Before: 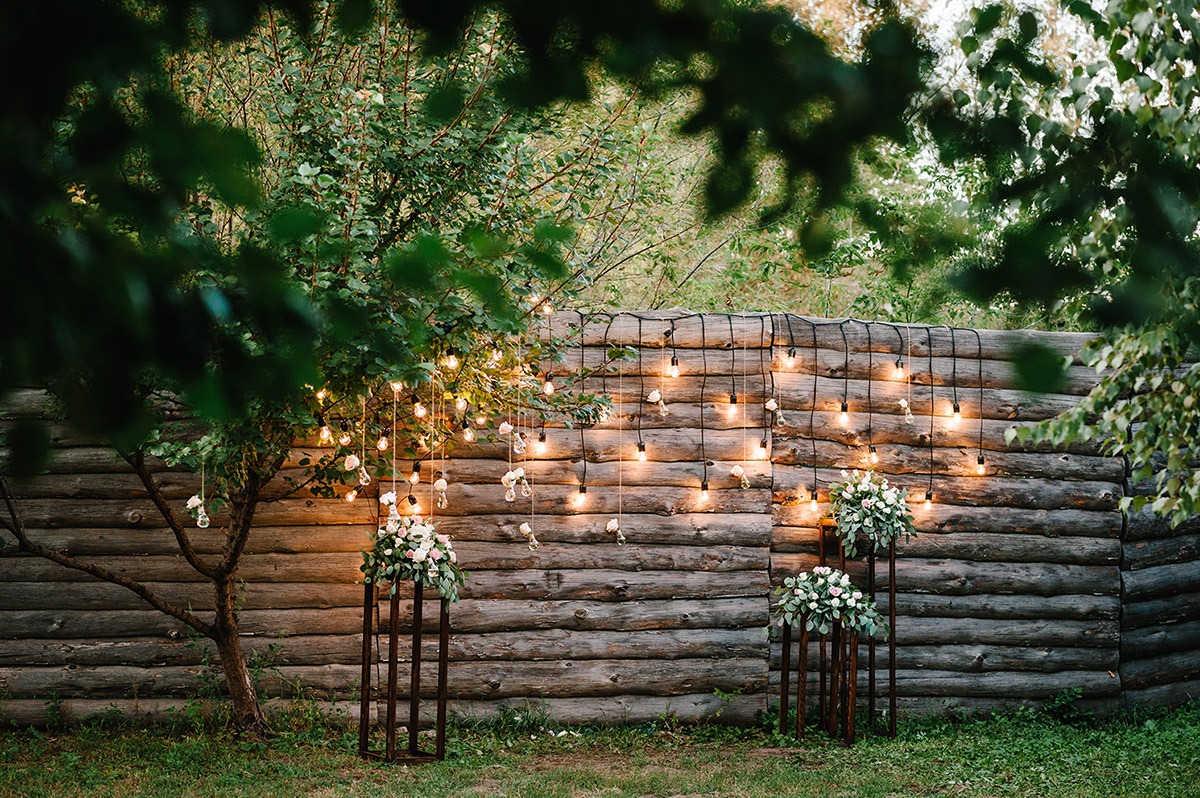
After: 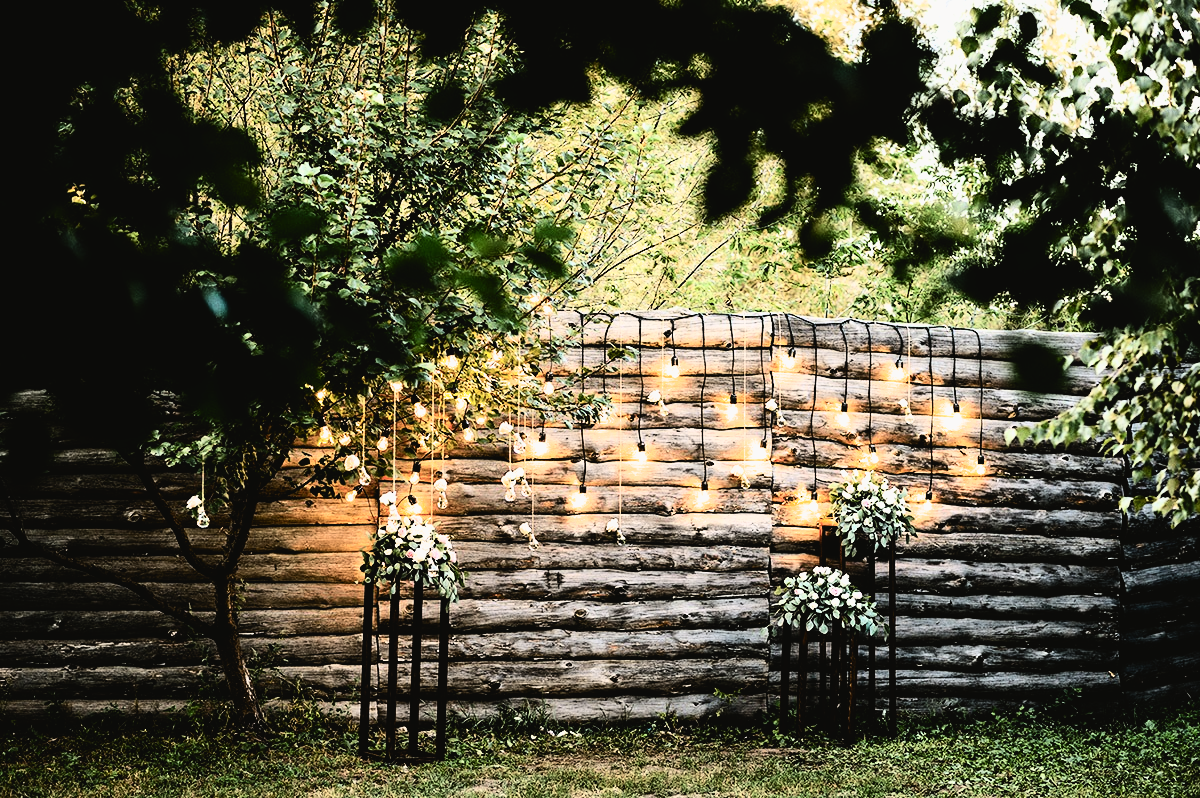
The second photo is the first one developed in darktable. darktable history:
tone equalizer: on, module defaults
filmic rgb: black relative exposure -8.2 EV, white relative exposure 2.2 EV, threshold 3 EV, hardness 7.11, latitude 85.74%, contrast 1.696, highlights saturation mix -4%, shadows ↔ highlights balance -2.69%, color science v5 (2021), contrast in shadows safe, contrast in highlights safe, enable highlight reconstruction true
tone curve: curves: ch0 [(0, 0.029) (0.071, 0.087) (0.223, 0.265) (0.447, 0.605) (0.654, 0.823) (0.861, 0.943) (1, 0.981)]; ch1 [(0, 0) (0.353, 0.344) (0.447, 0.449) (0.502, 0.501) (0.547, 0.54) (0.57, 0.582) (0.608, 0.608) (0.618, 0.631) (0.657, 0.699) (1, 1)]; ch2 [(0, 0) (0.34, 0.314) (0.456, 0.456) (0.5, 0.503) (0.528, 0.54) (0.557, 0.577) (0.589, 0.626) (1, 1)], color space Lab, independent channels, preserve colors none
